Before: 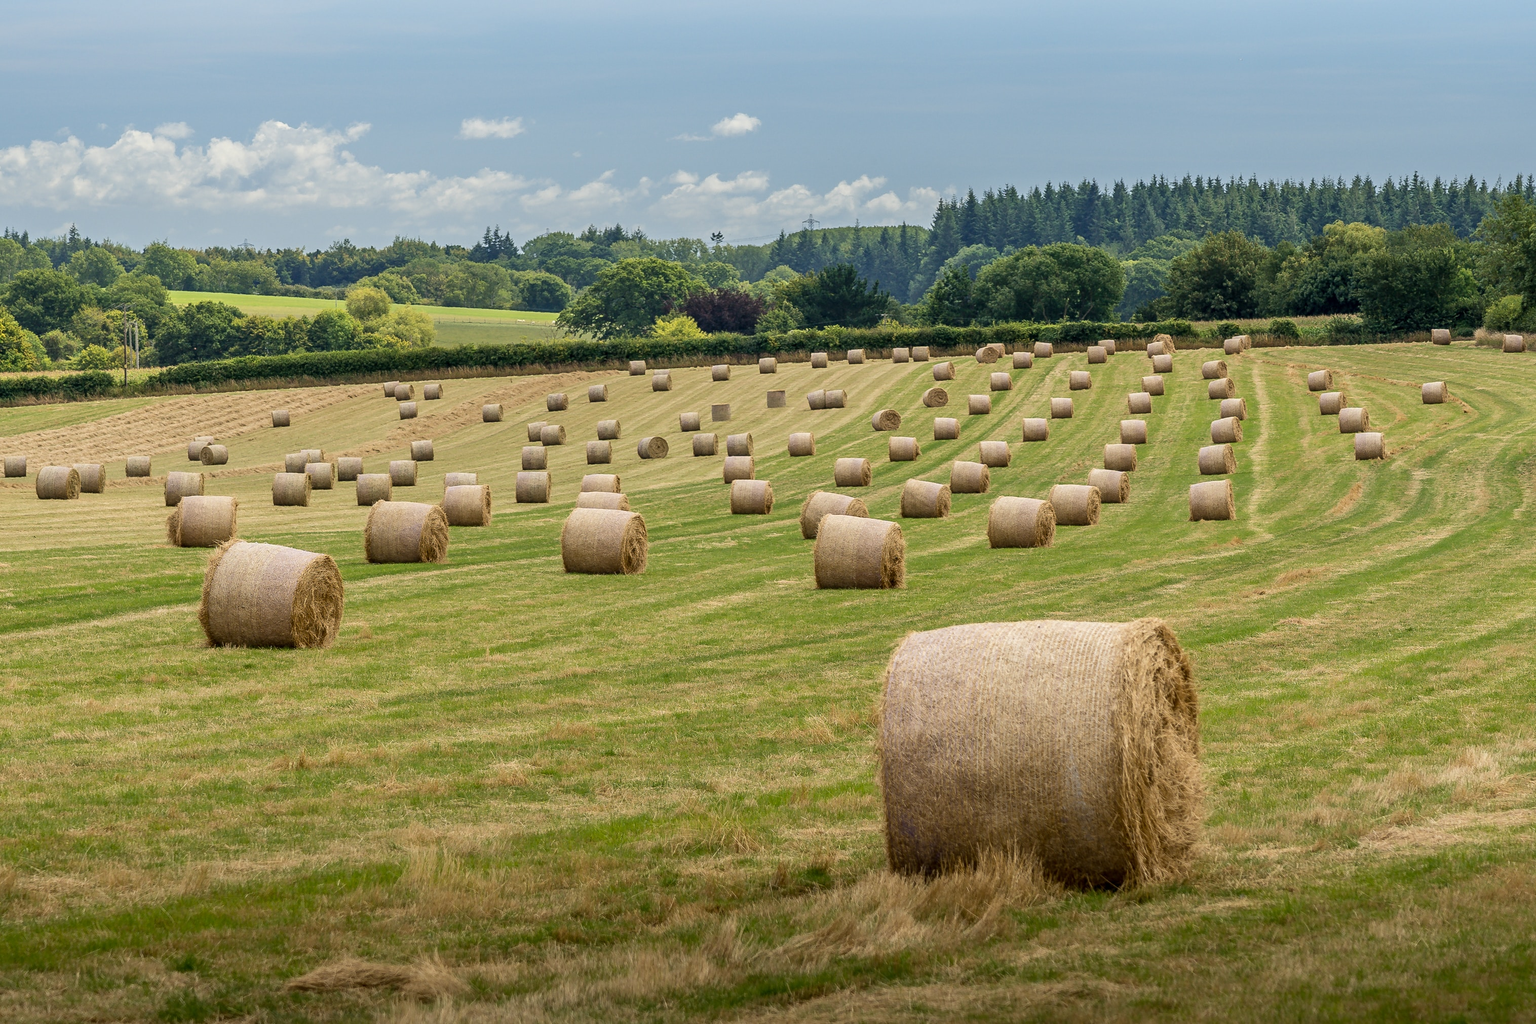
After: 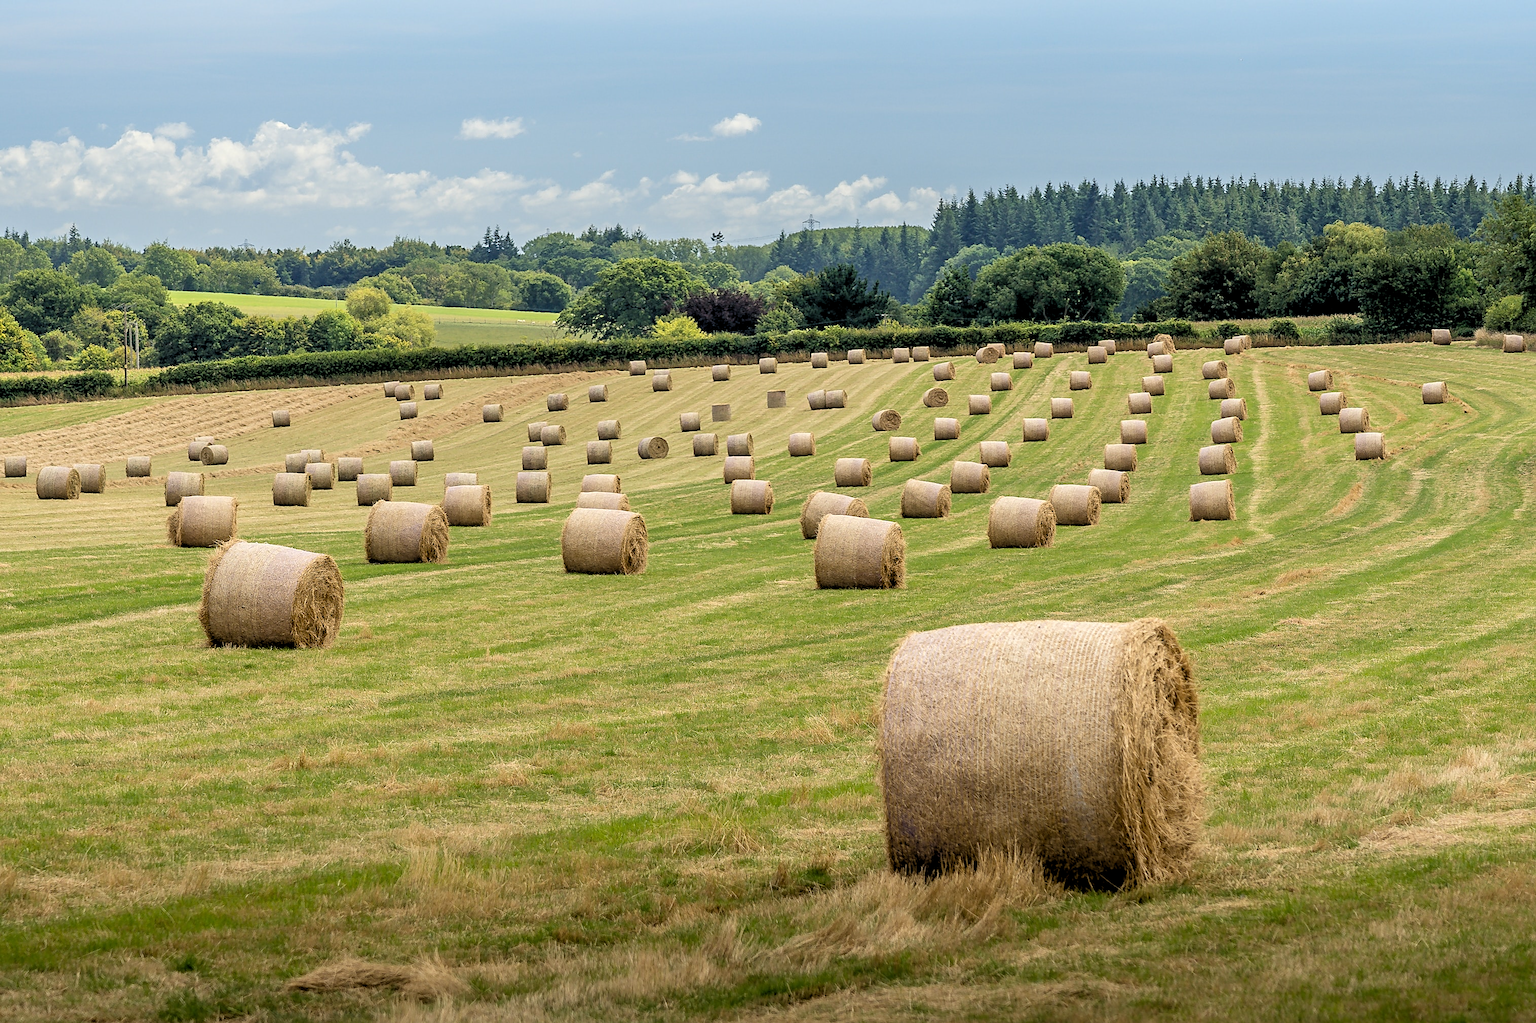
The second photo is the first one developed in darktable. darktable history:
sharpen: radius 1.864, amount 0.398, threshold 1.271
rgb levels: levels [[0.013, 0.434, 0.89], [0, 0.5, 1], [0, 0.5, 1]]
